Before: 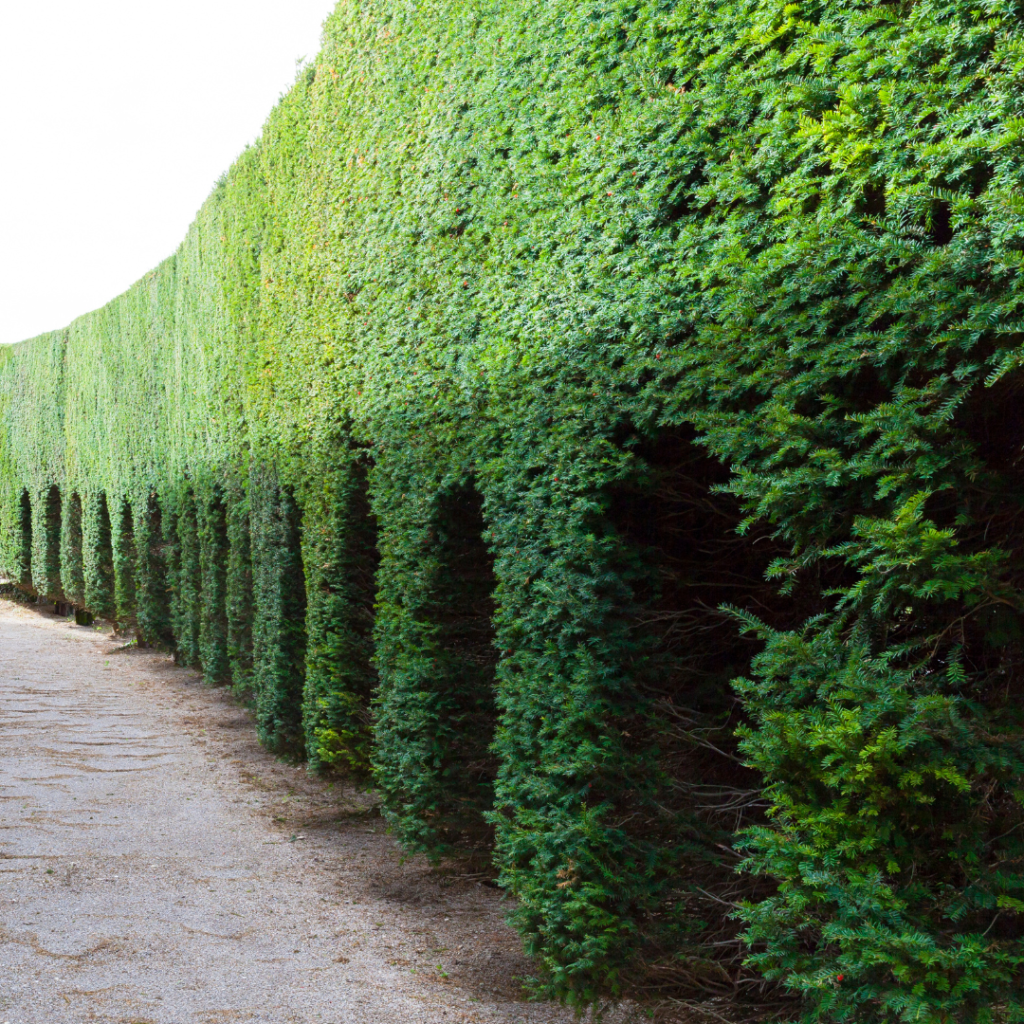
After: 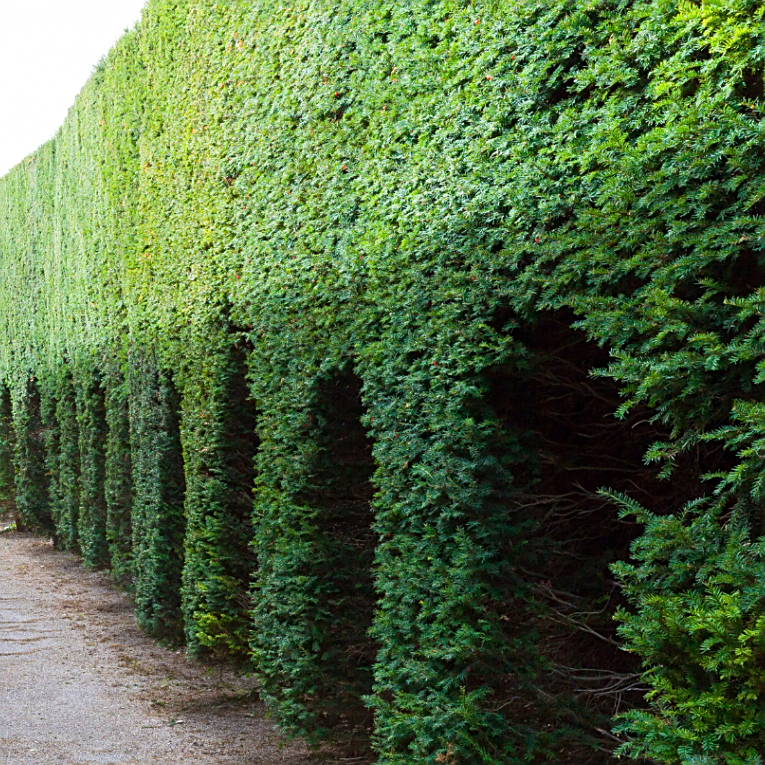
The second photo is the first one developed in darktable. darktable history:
sharpen: on, module defaults
crop and rotate: left 11.831%, top 11.346%, right 13.429%, bottom 13.899%
grain: coarseness 0.09 ISO
